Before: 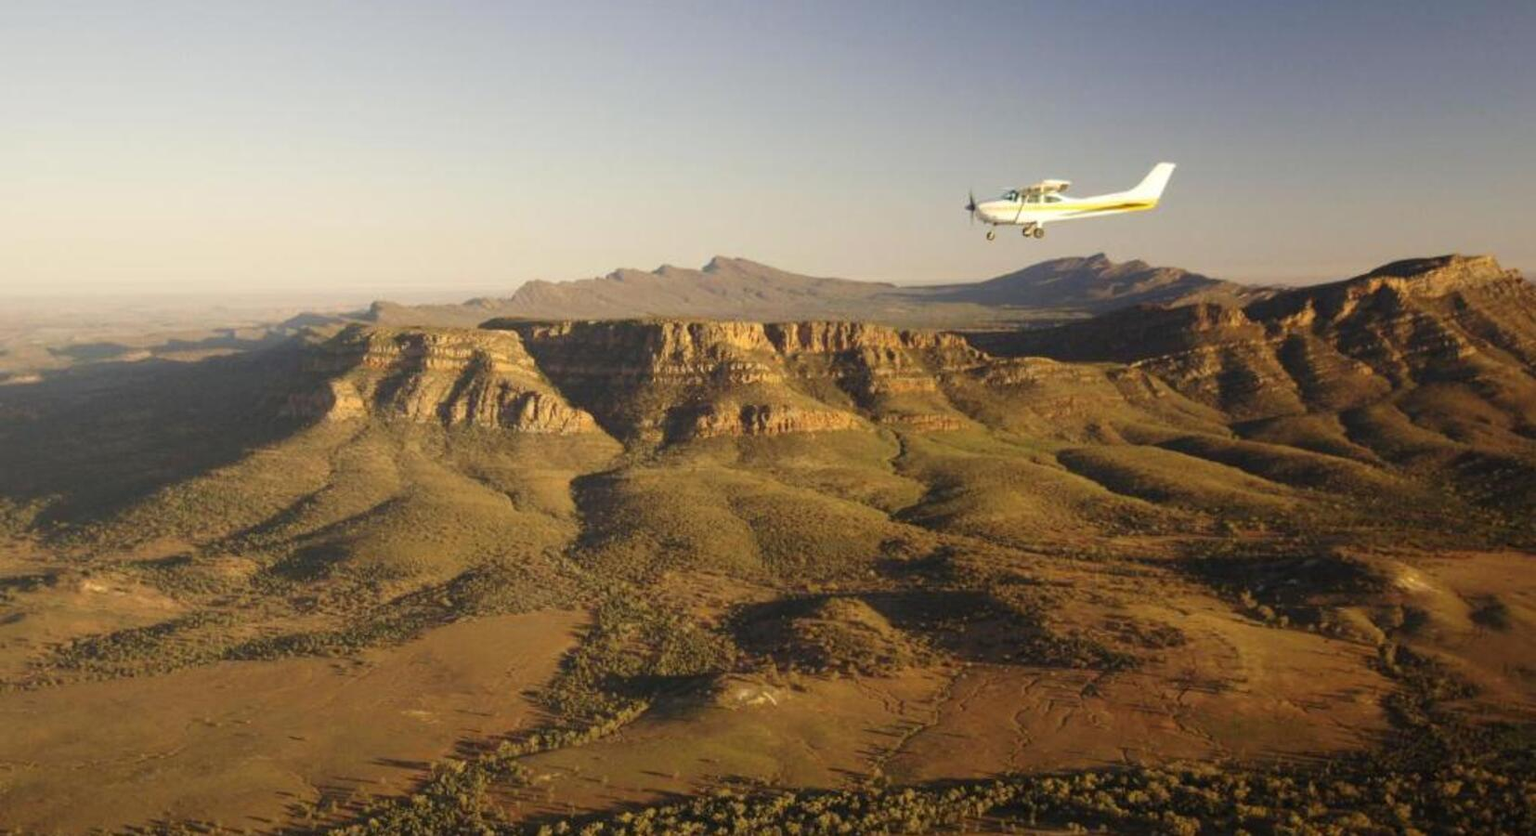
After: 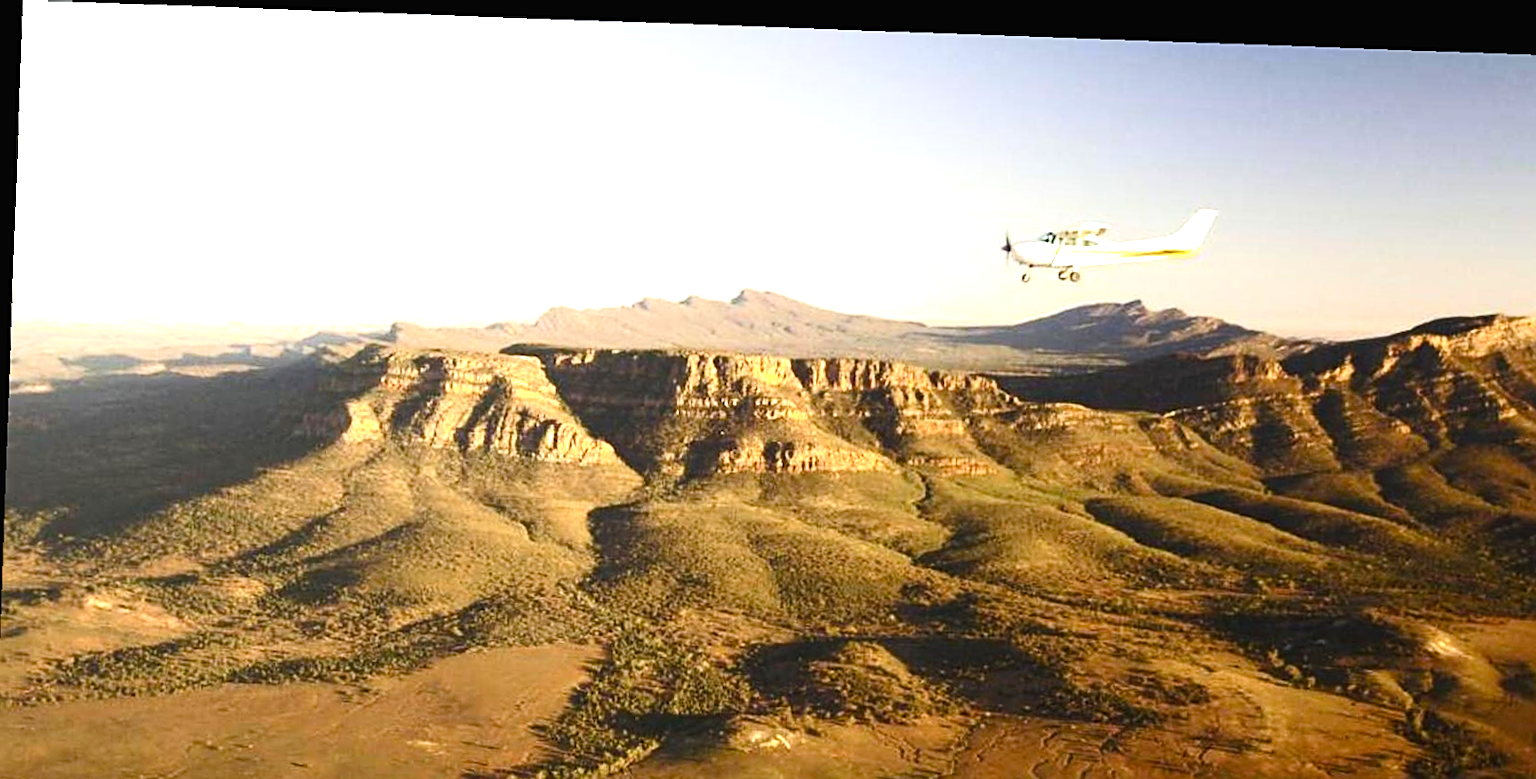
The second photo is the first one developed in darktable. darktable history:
crop and rotate: angle 0.2°, left 0.275%, right 3.127%, bottom 14.18%
exposure: black level correction -0.002, exposure 0.54 EV, compensate highlight preservation false
shadows and highlights: shadows 0, highlights 40
sharpen: on, module defaults
color balance rgb: perceptual saturation grading › global saturation 20%, perceptual saturation grading › highlights -25%, perceptual saturation grading › shadows 25%
rotate and perspective: rotation 2.27°, automatic cropping off
tone equalizer: -8 EV -0.75 EV, -7 EV -0.7 EV, -6 EV -0.6 EV, -5 EV -0.4 EV, -3 EV 0.4 EV, -2 EV 0.6 EV, -1 EV 0.7 EV, +0 EV 0.75 EV, edges refinement/feathering 500, mask exposure compensation -1.57 EV, preserve details no
